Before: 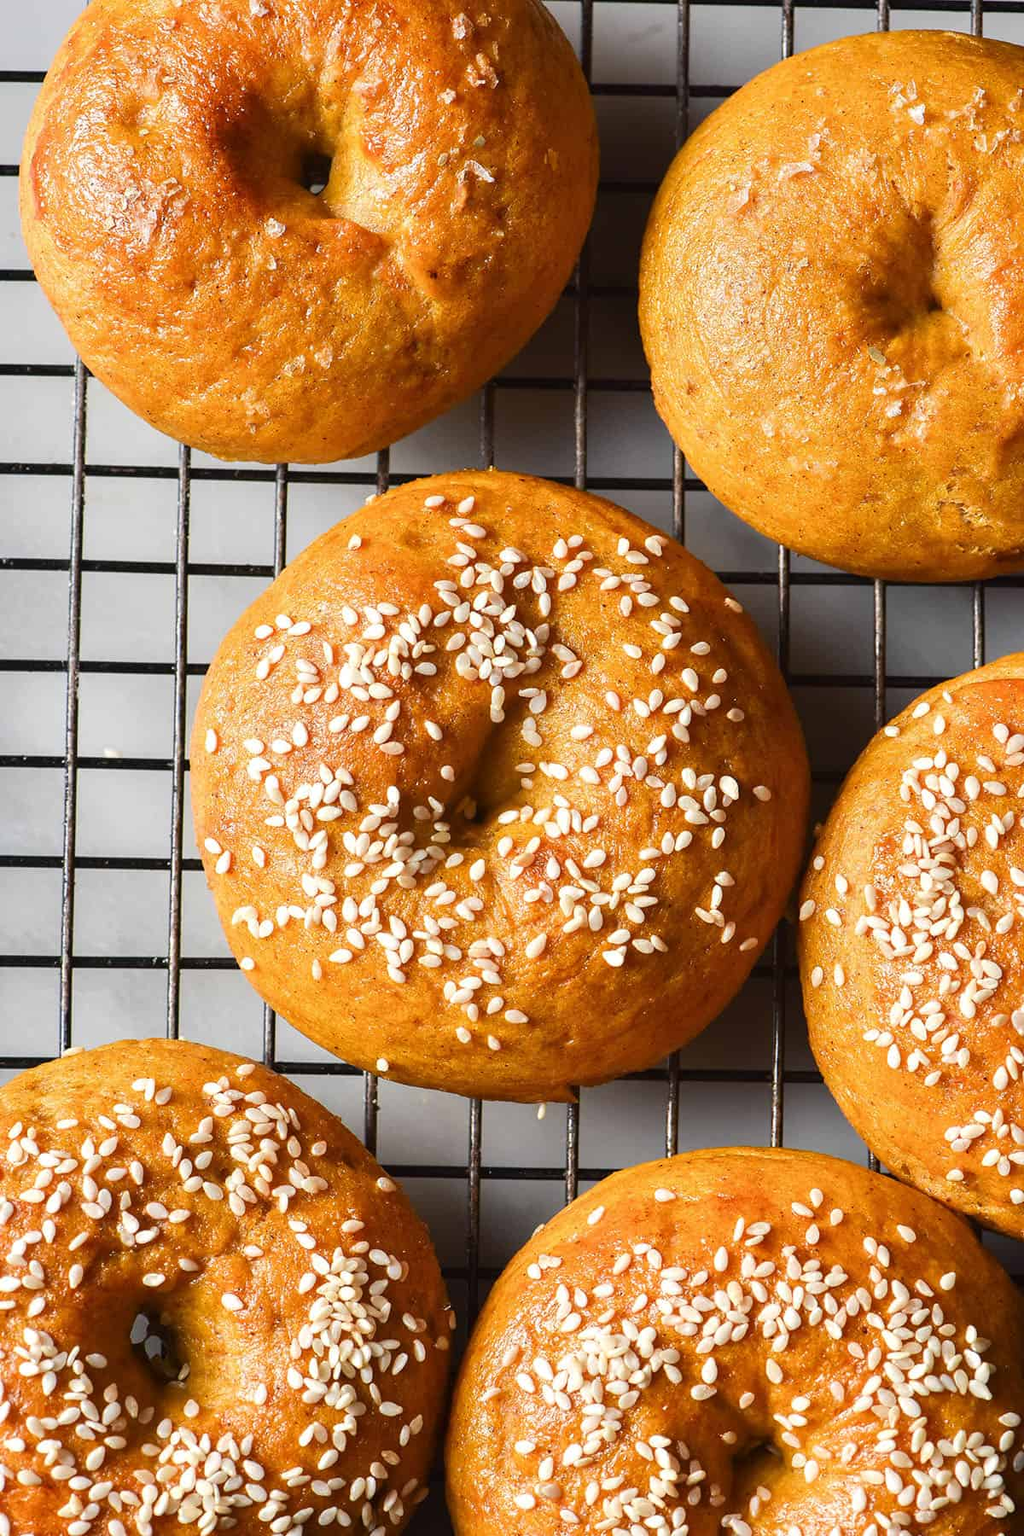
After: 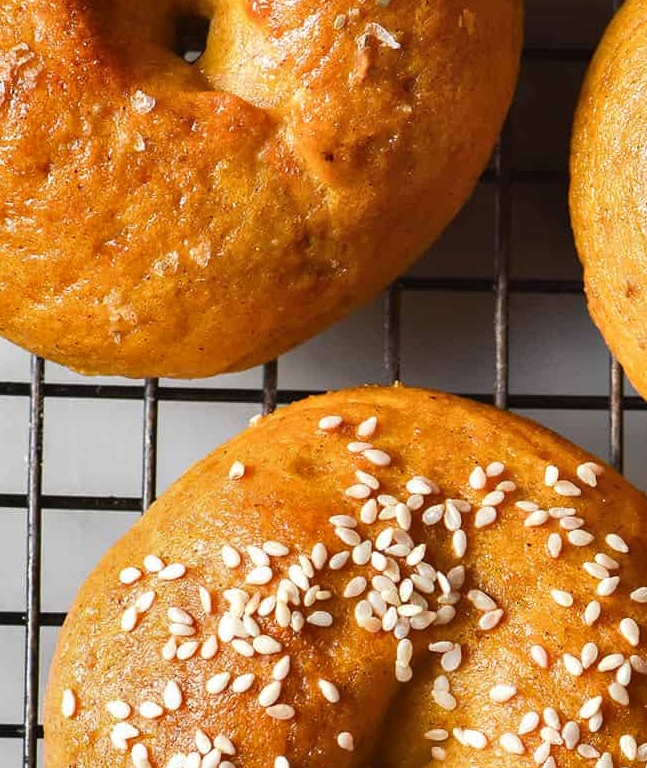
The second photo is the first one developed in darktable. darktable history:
crop: left 14.968%, top 9.204%, right 31.085%, bottom 48.092%
shadows and highlights: soften with gaussian
